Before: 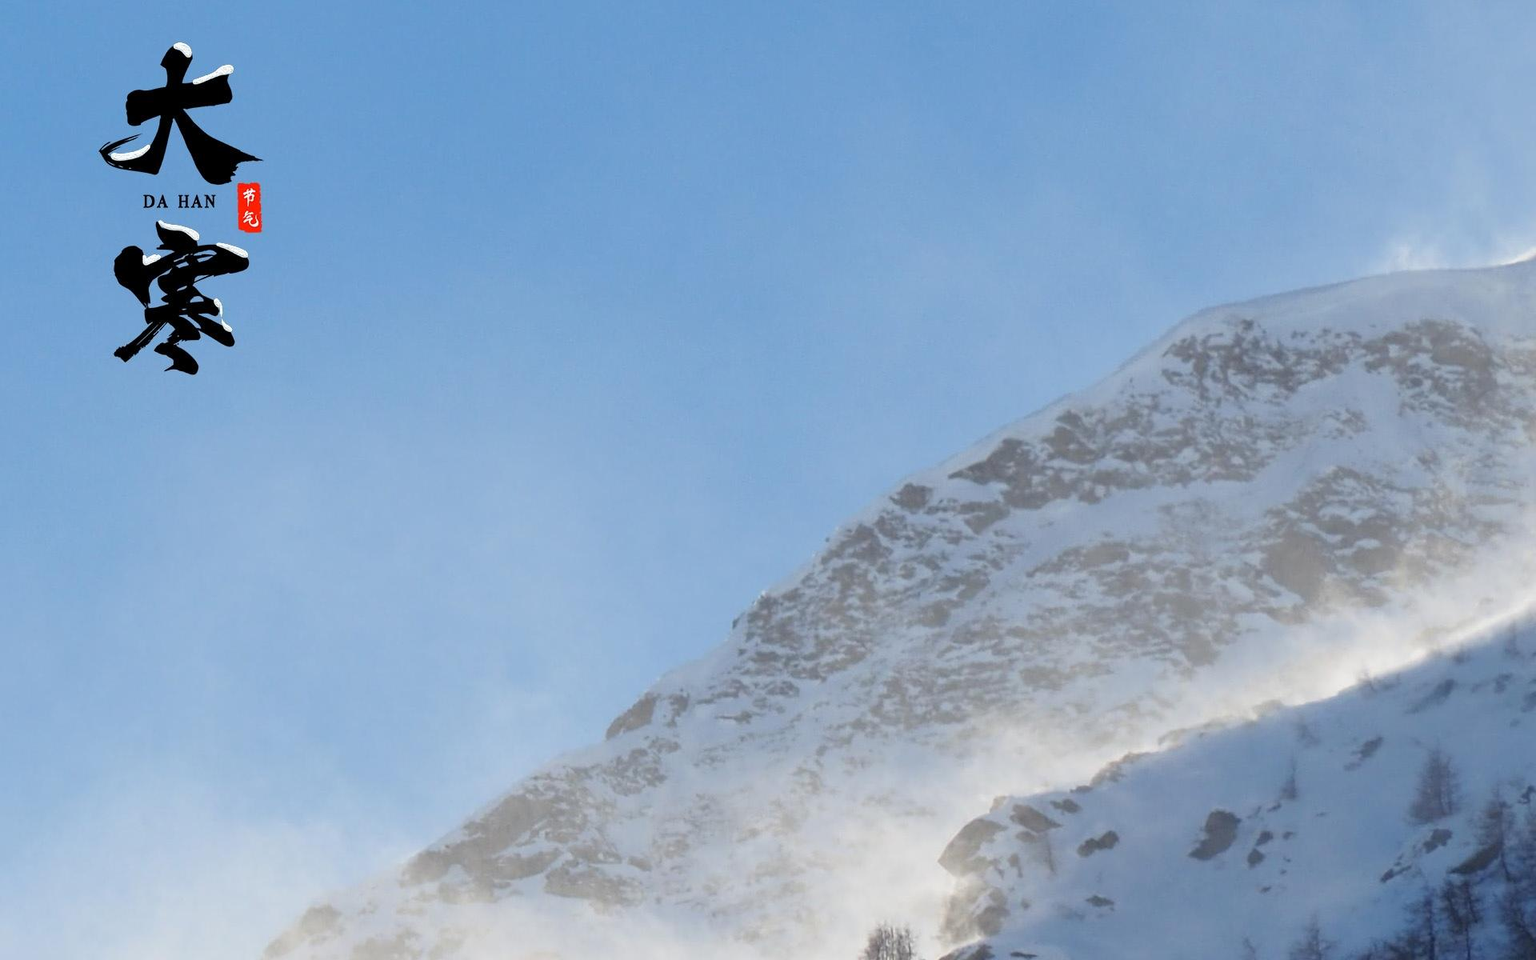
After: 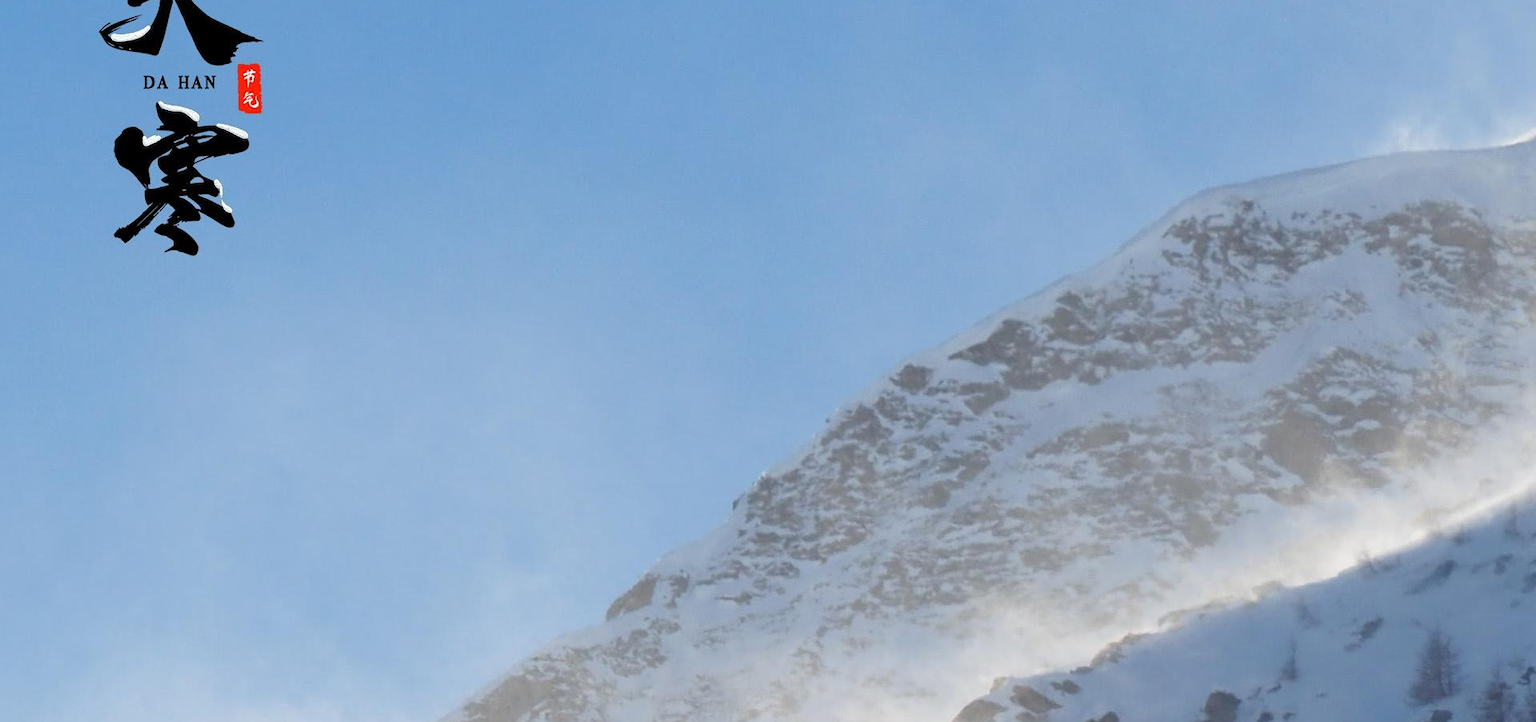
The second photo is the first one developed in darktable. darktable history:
crop and rotate: top 12.443%, bottom 12.279%
